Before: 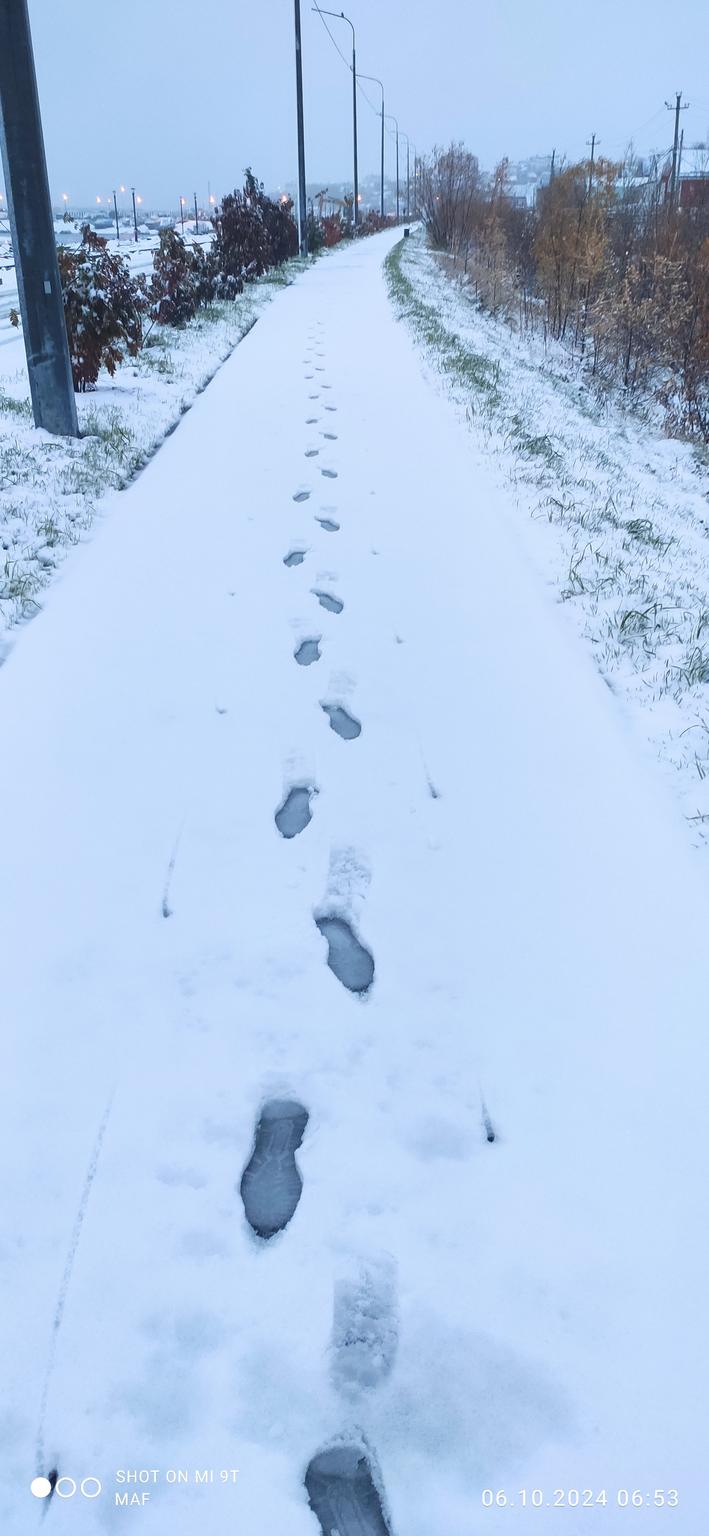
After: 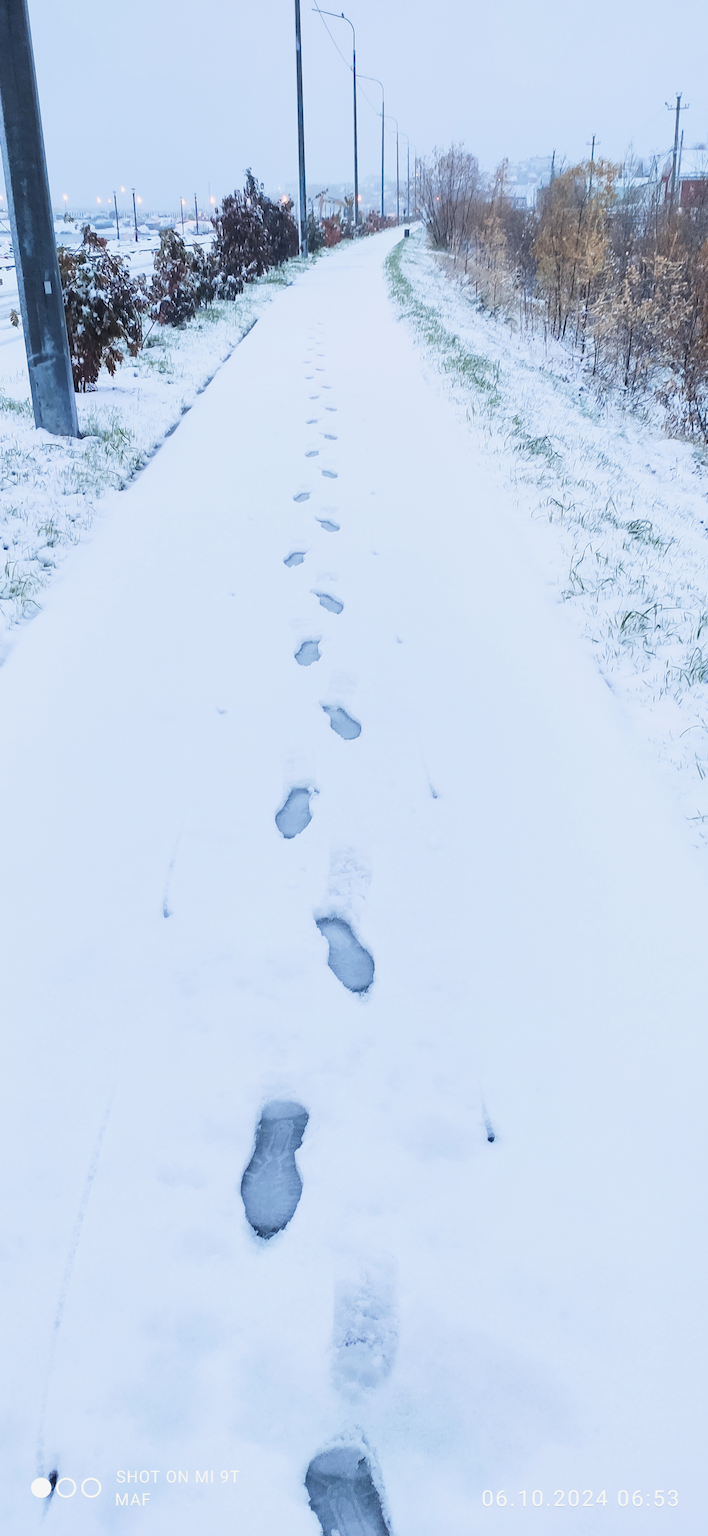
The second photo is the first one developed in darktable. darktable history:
exposure: black level correction 0, exposure 0.9 EV, compensate highlight preservation false
filmic rgb: black relative exposure -7.65 EV, white relative exposure 4.56 EV, hardness 3.61, contrast 1.25
